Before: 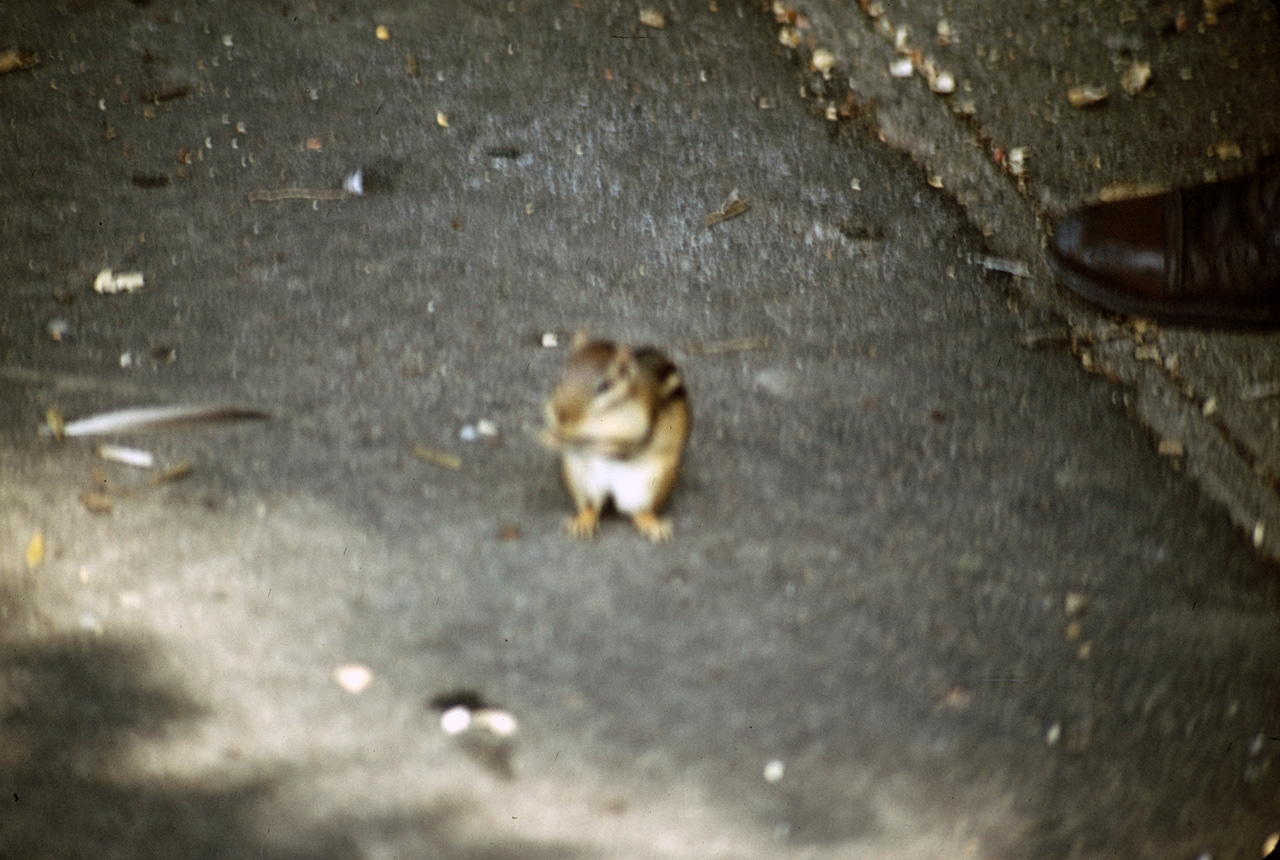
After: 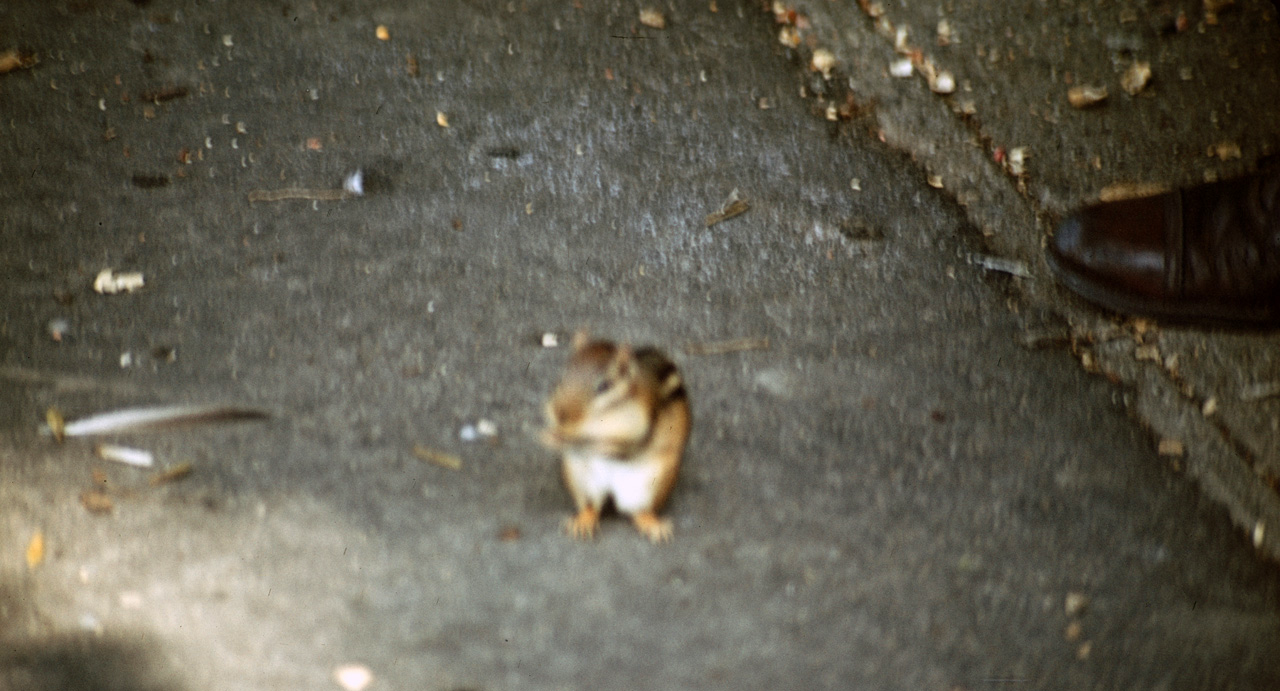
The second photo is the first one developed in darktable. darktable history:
crop: bottom 19.644%
exposure: exposure 0 EV, compensate highlight preservation false
color zones: curves: ch1 [(0.239, 0.552) (0.75, 0.5)]; ch2 [(0.25, 0.462) (0.749, 0.457)], mix 25.94%
